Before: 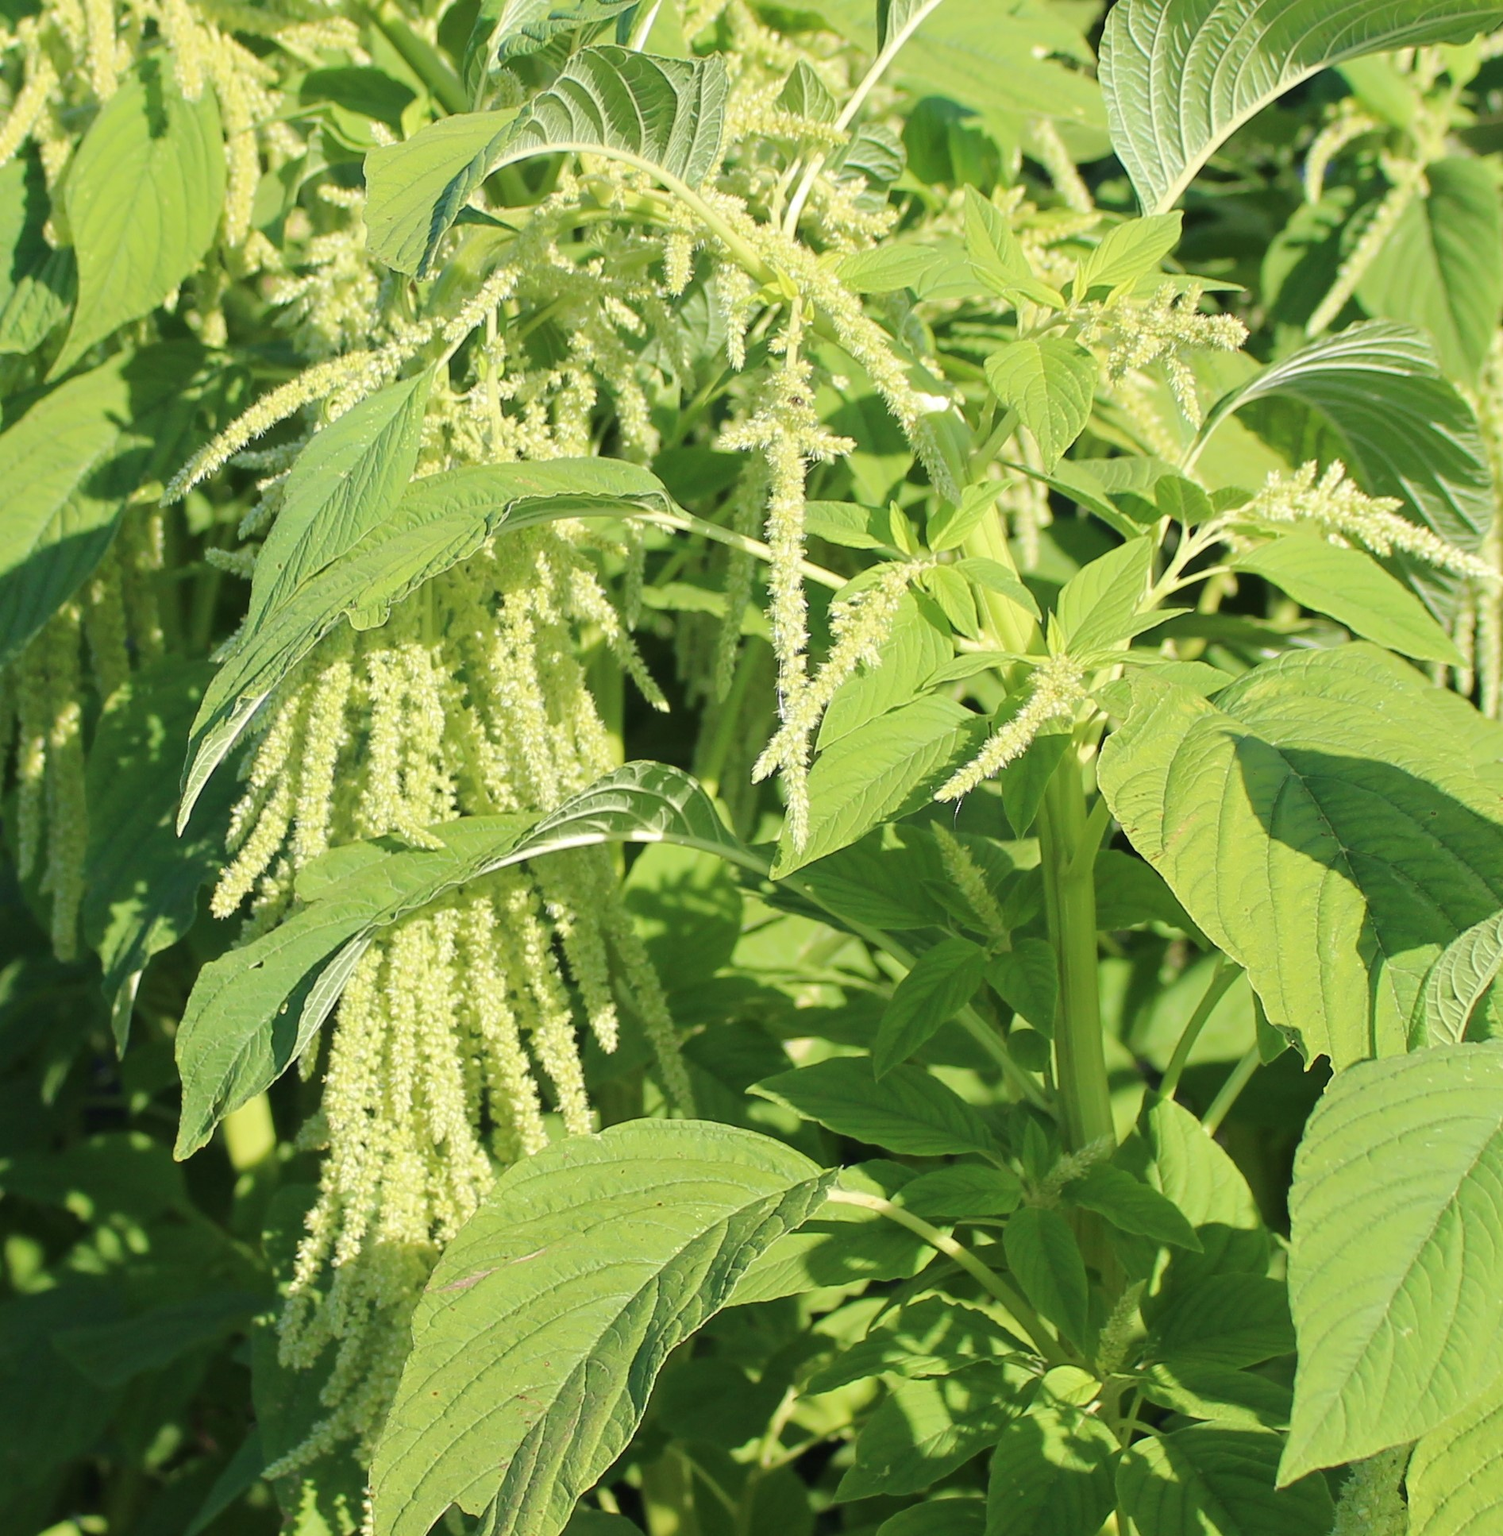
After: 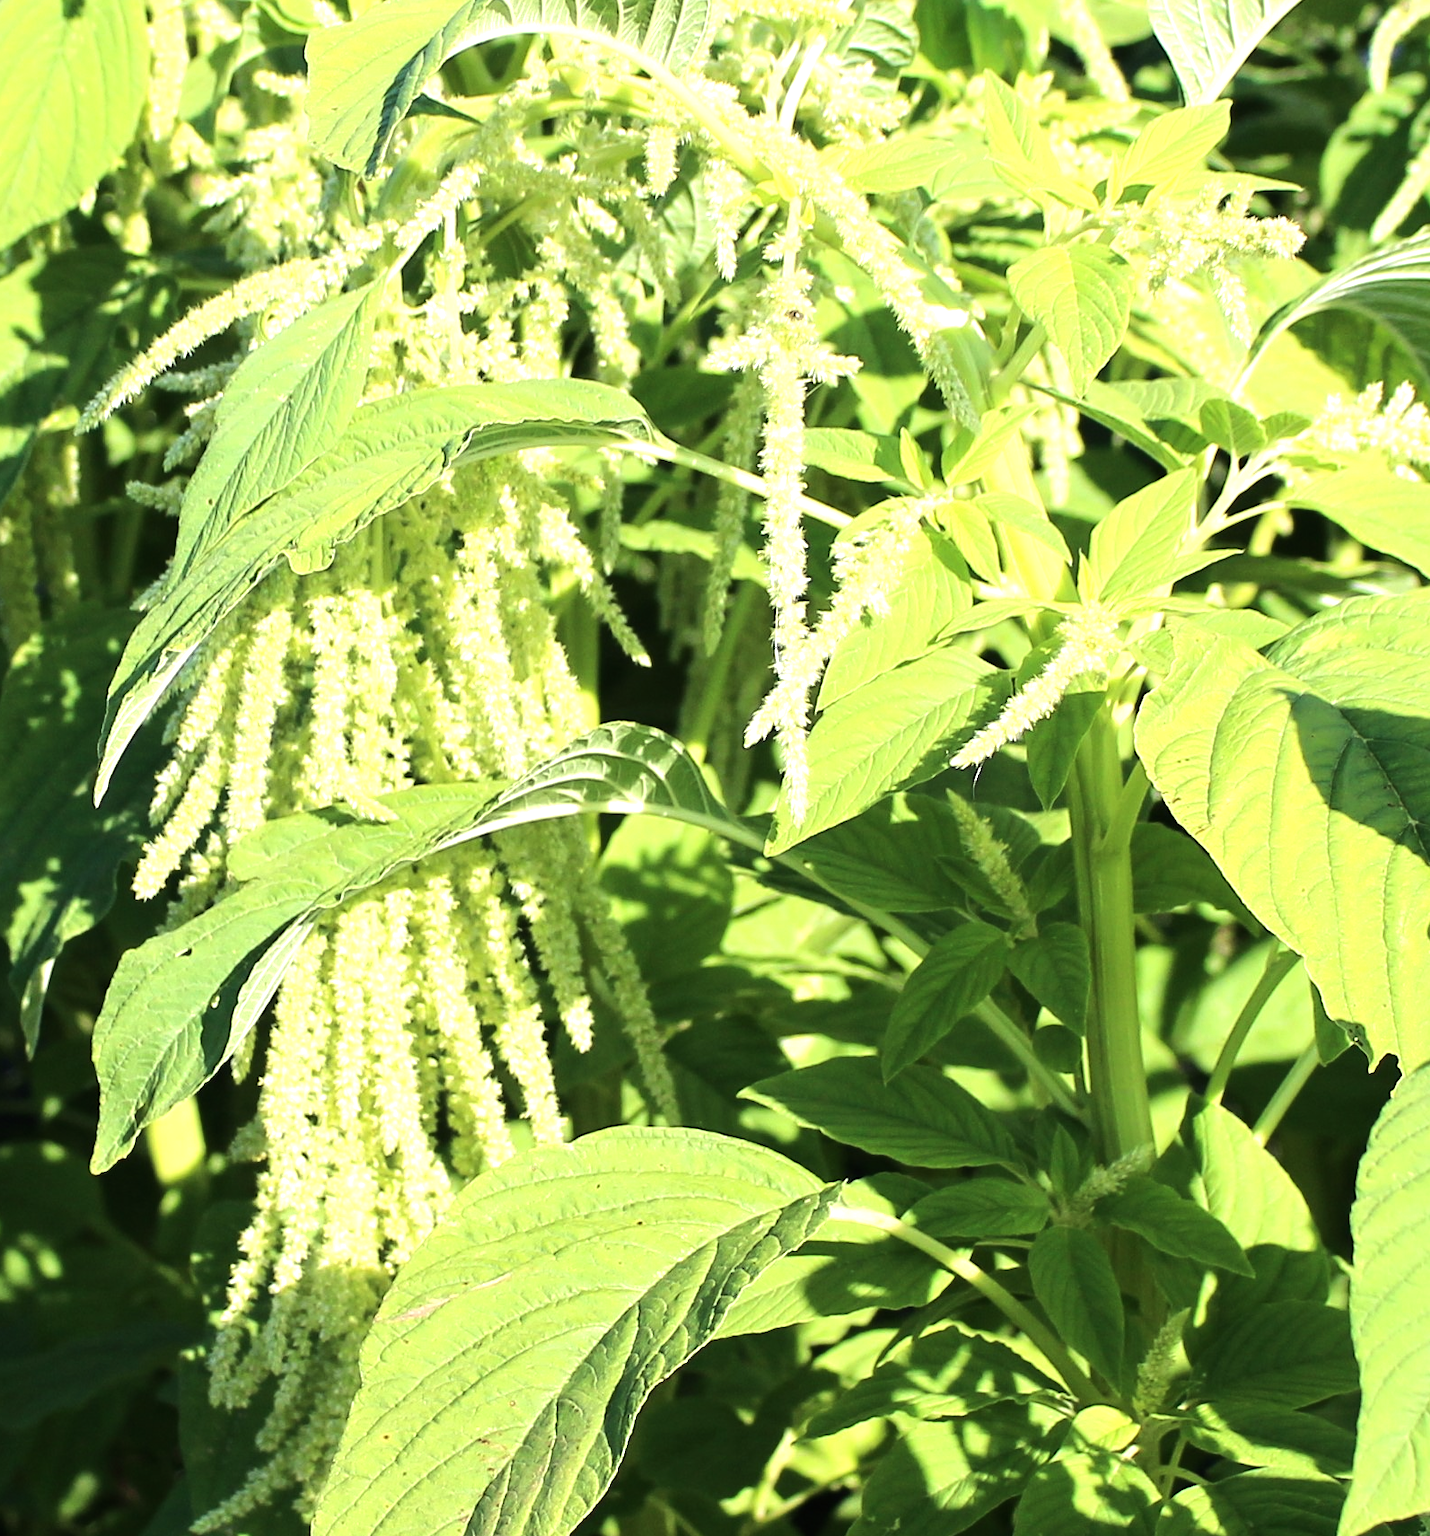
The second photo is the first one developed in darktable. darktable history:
tone equalizer: -8 EV -1.08 EV, -7 EV -0.975 EV, -6 EV -0.873 EV, -5 EV -0.541 EV, -3 EV 0.587 EV, -2 EV 0.862 EV, -1 EV 0.989 EV, +0 EV 1.07 EV, edges refinement/feathering 500, mask exposure compensation -1.57 EV, preserve details no
crop: left 6.282%, top 7.963%, right 9.549%, bottom 3.535%
